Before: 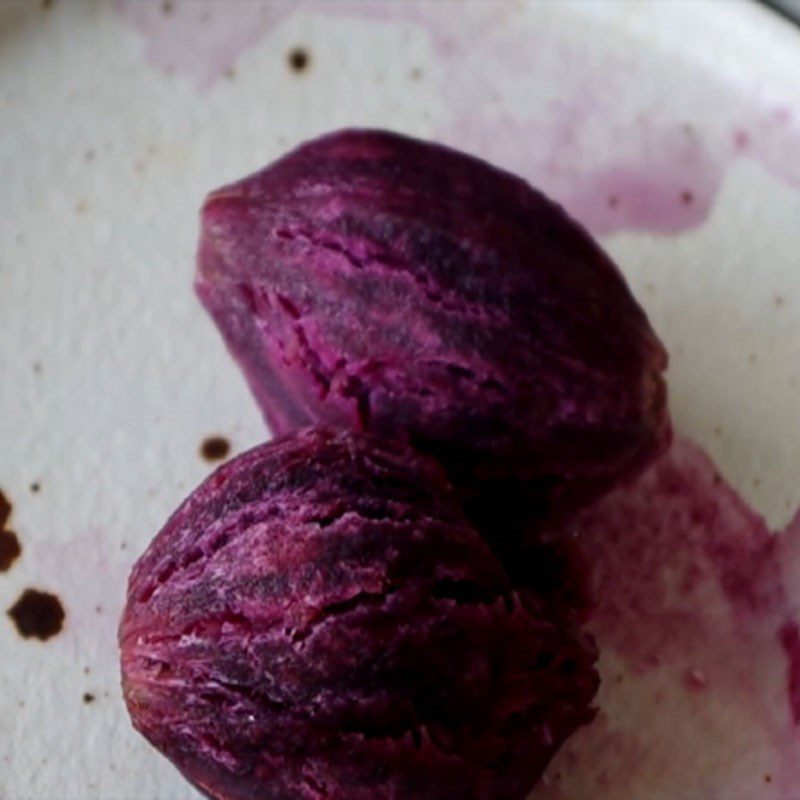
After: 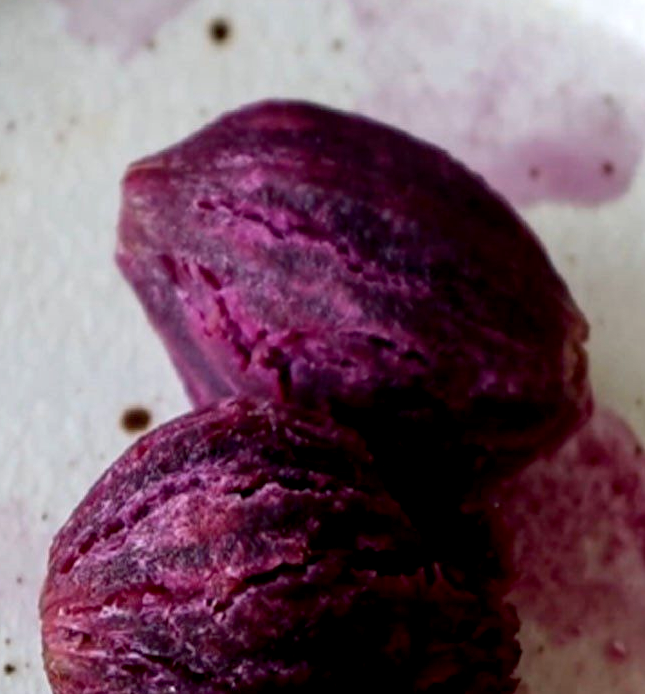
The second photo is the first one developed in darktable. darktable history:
crop: left 9.977%, top 3.637%, right 9.27%, bottom 9.554%
exposure: black level correction 0.005, exposure 0.285 EV, compensate highlight preservation false
local contrast: on, module defaults
